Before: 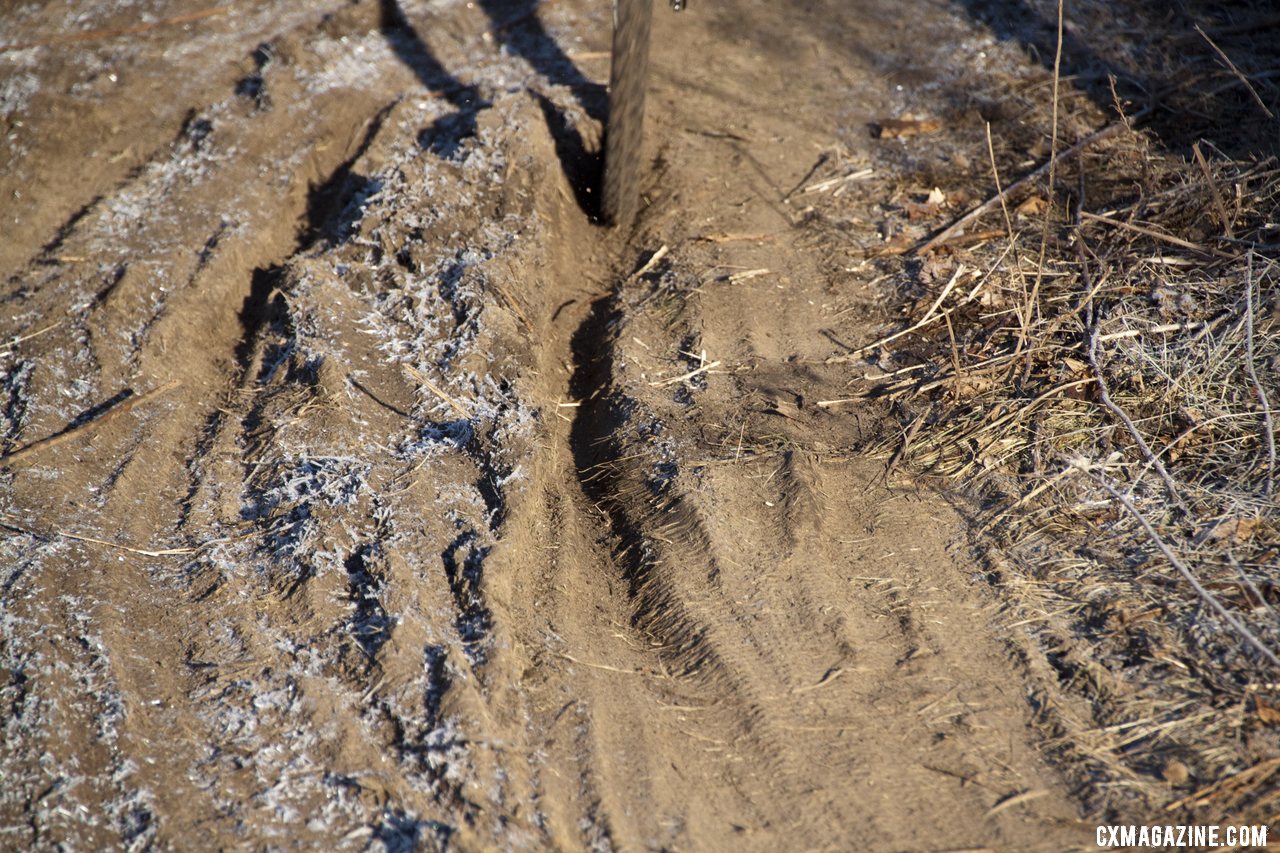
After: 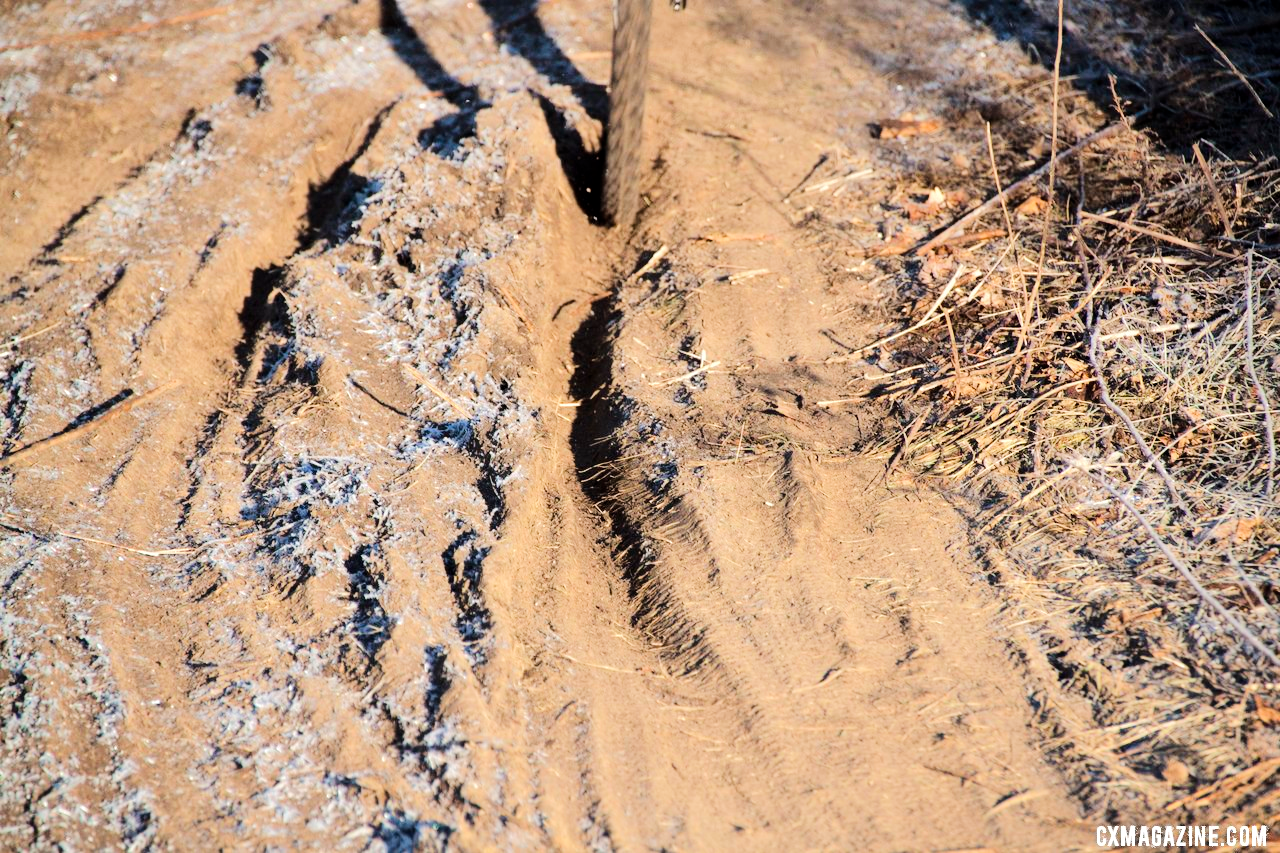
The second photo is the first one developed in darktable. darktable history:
tone equalizer: -7 EV 0.15 EV, -6 EV 0.627 EV, -5 EV 1.19 EV, -4 EV 1.37 EV, -3 EV 1.13 EV, -2 EV 0.6 EV, -1 EV 0.16 EV, edges refinement/feathering 500, mask exposure compensation -1.57 EV, preserve details no
shadows and highlights: shadows 25.68, highlights -23.91
